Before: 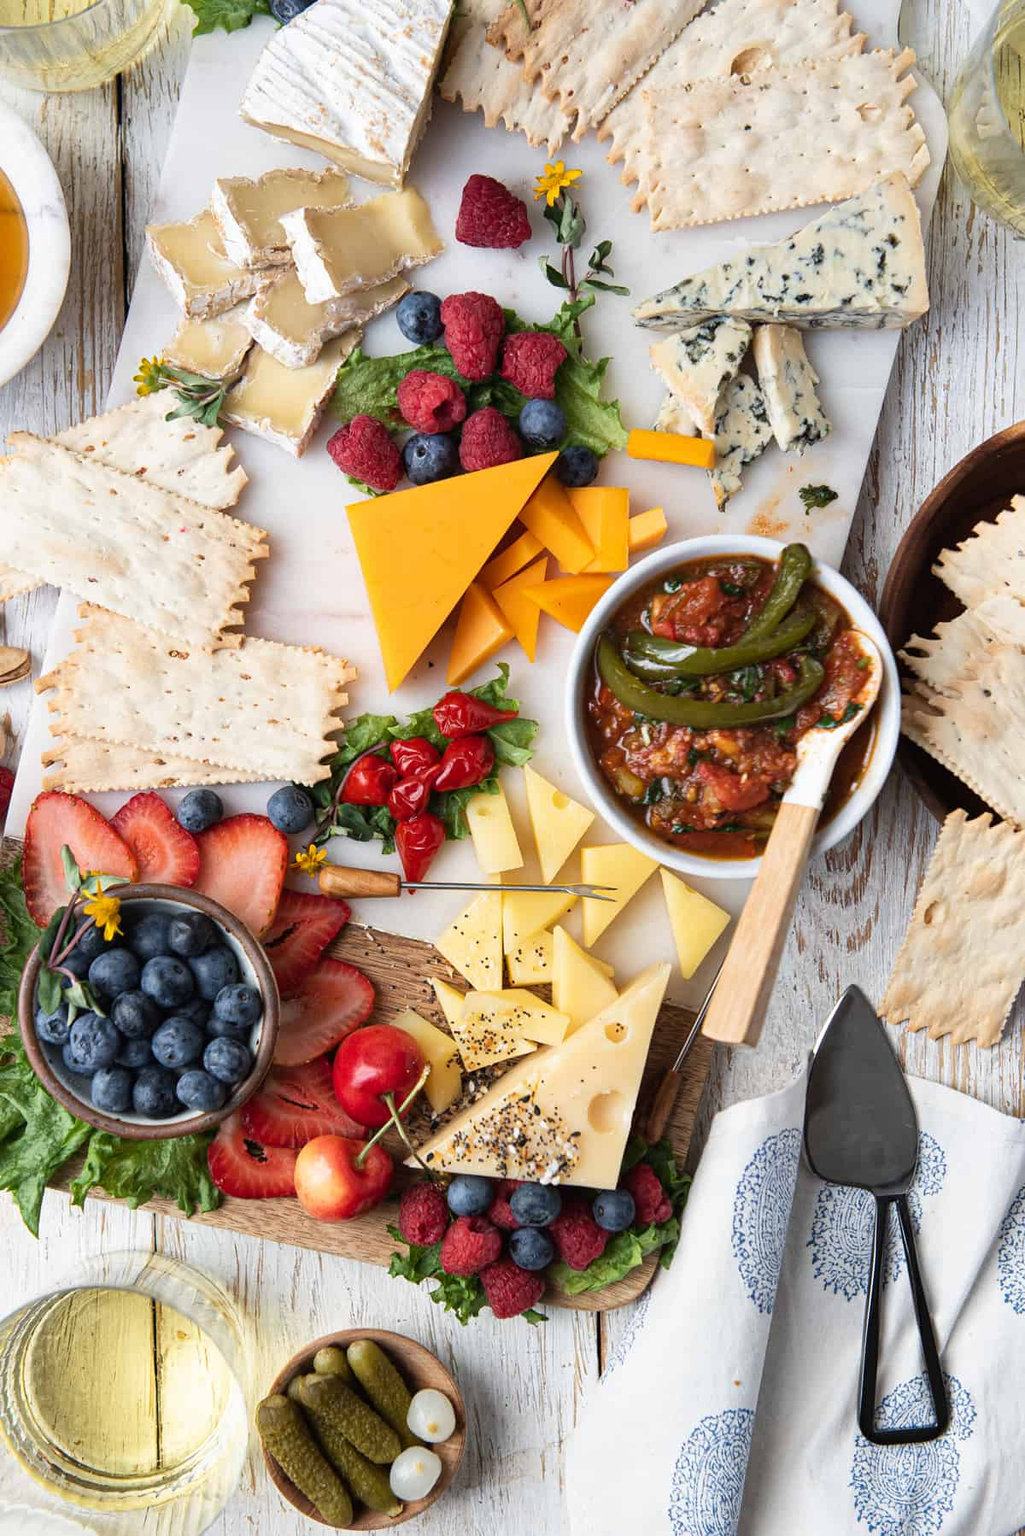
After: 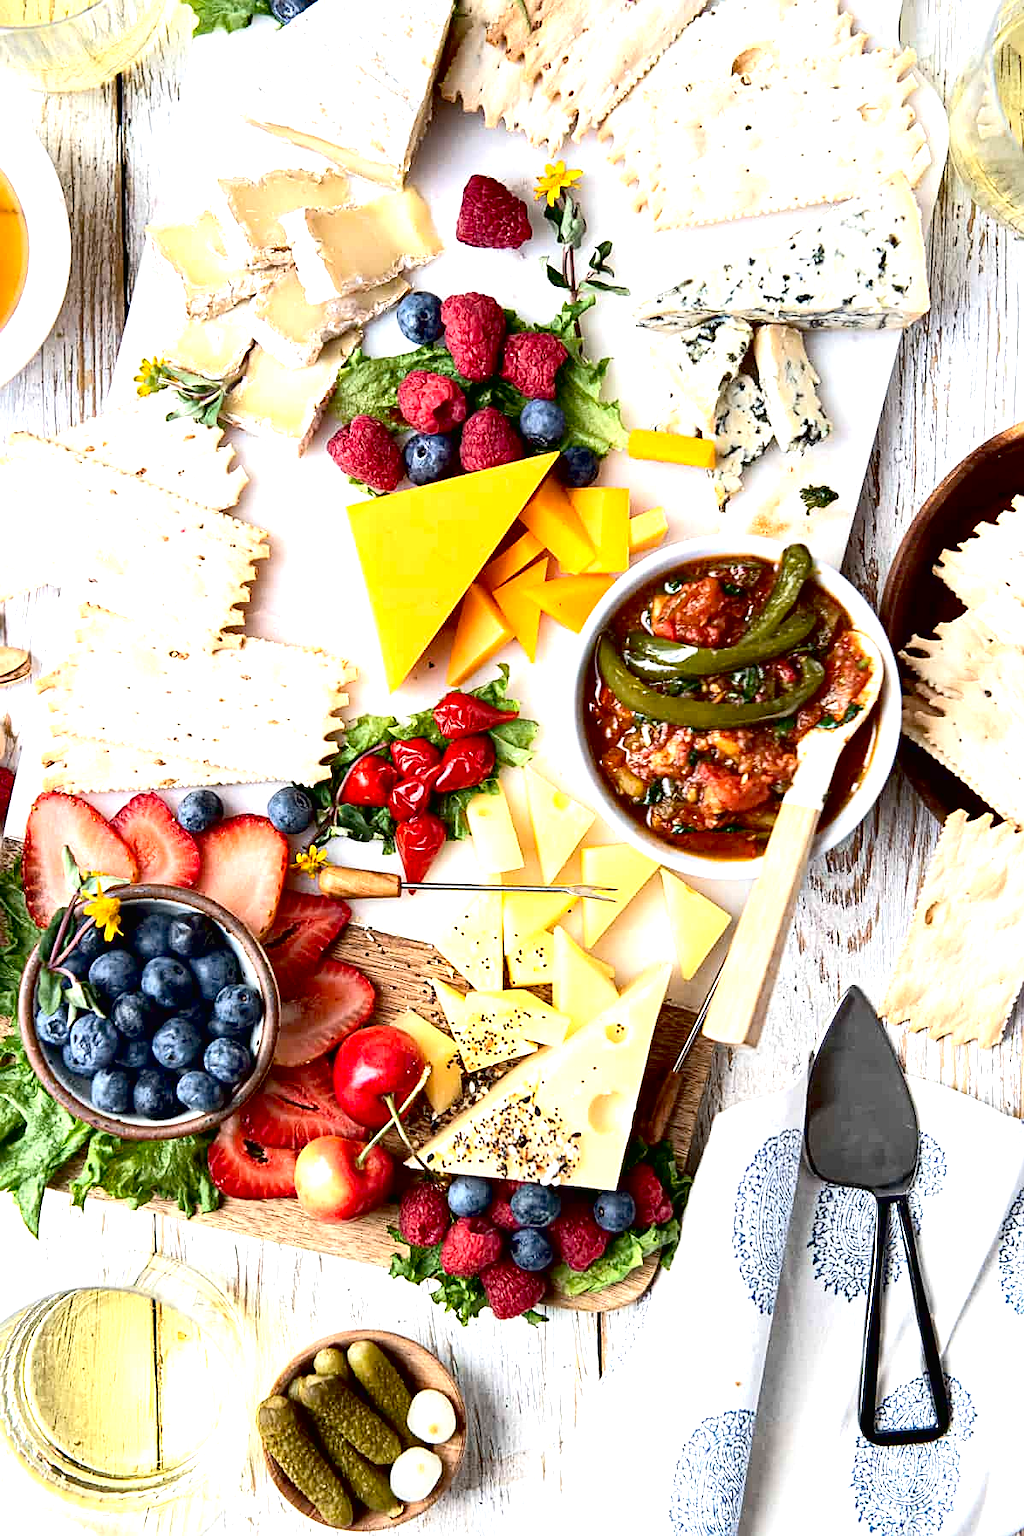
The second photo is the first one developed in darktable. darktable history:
sharpen: on, module defaults
tone curve: curves: ch0 [(0.016, 0.011) (0.204, 0.146) (0.515, 0.476) (0.78, 0.795) (1, 0.981)], color space Lab, independent channels, preserve colors none
exposure: black level correction 0.011, exposure 1.078 EV, compensate highlight preservation false
